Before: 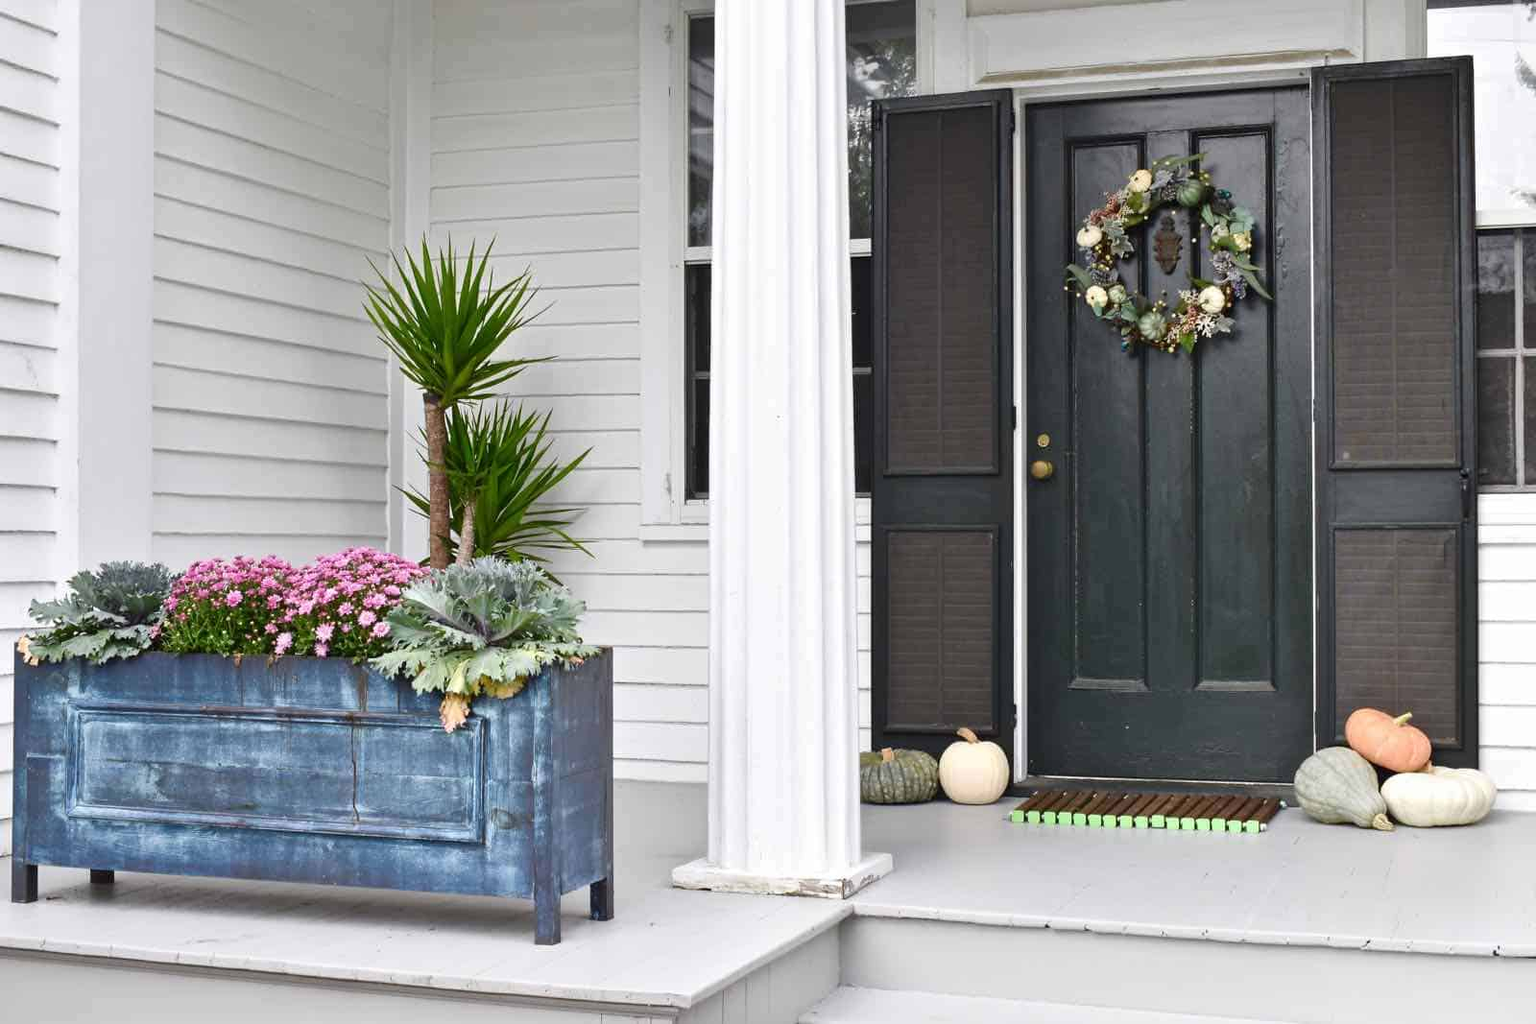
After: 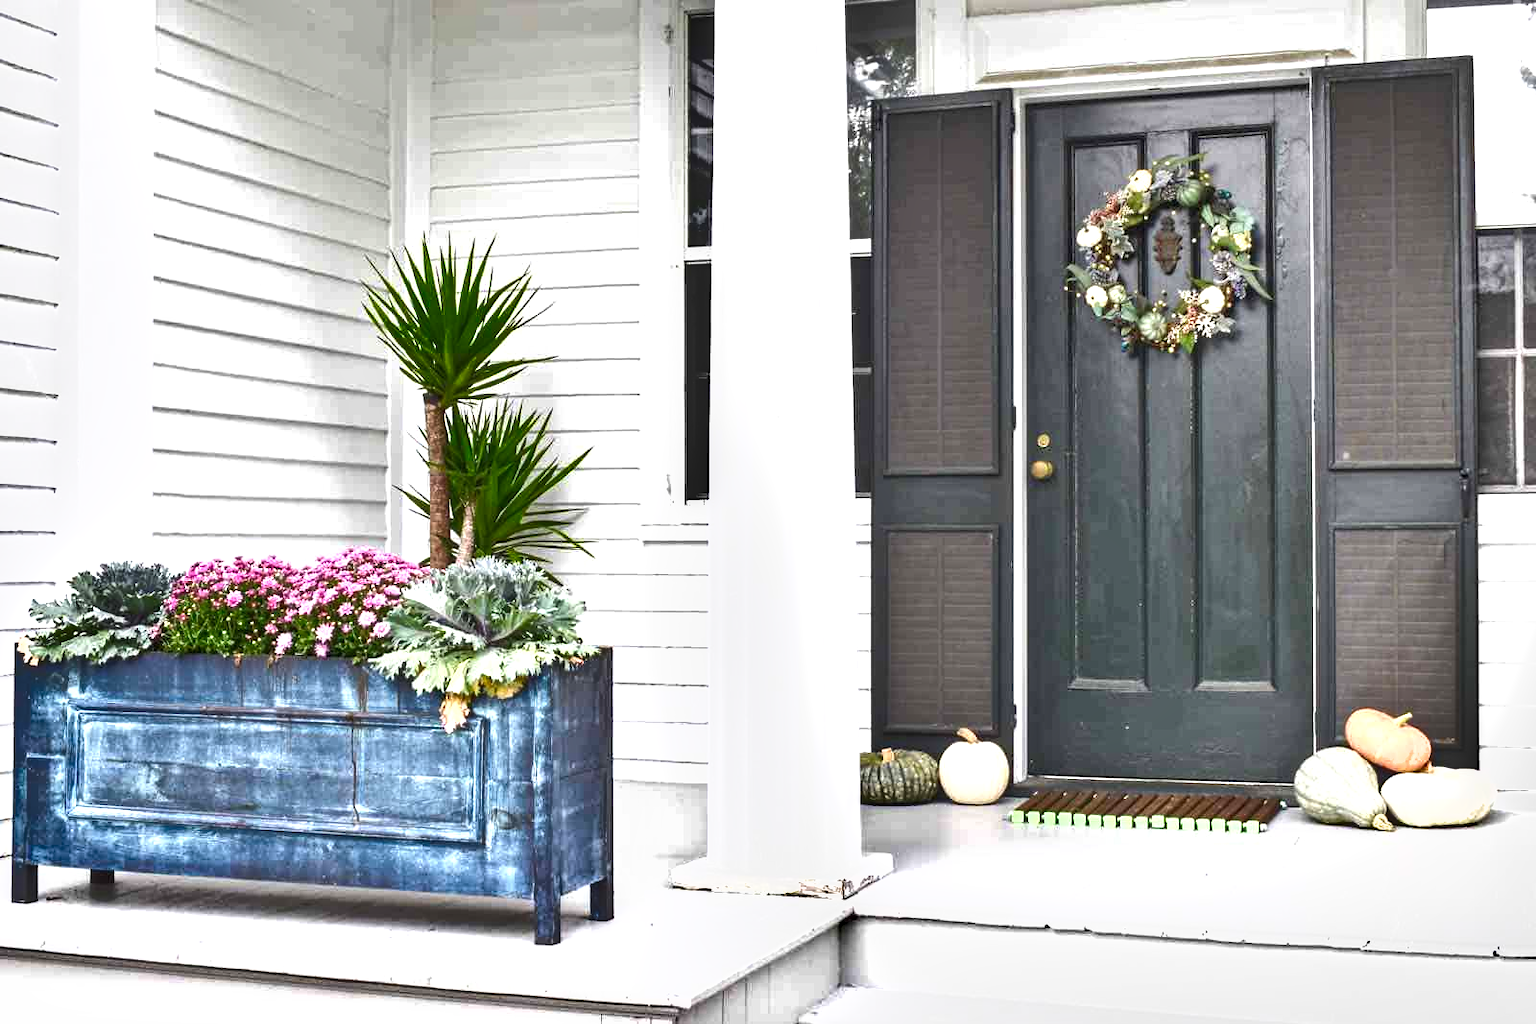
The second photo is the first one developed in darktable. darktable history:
shadows and highlights: soften with gaussian
exposure: exposure 0.943 EV, compensate highlight preservation false
local contrast: on, module defaults
